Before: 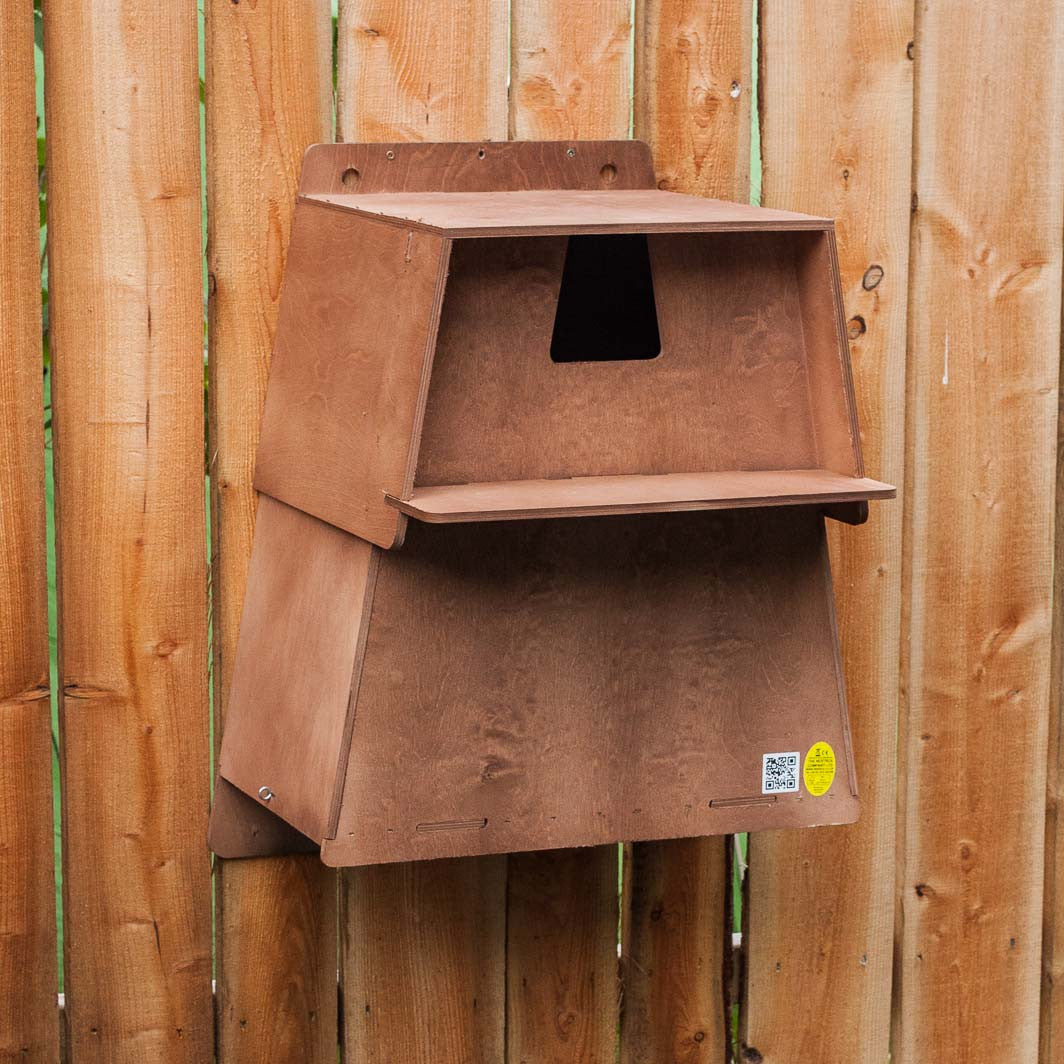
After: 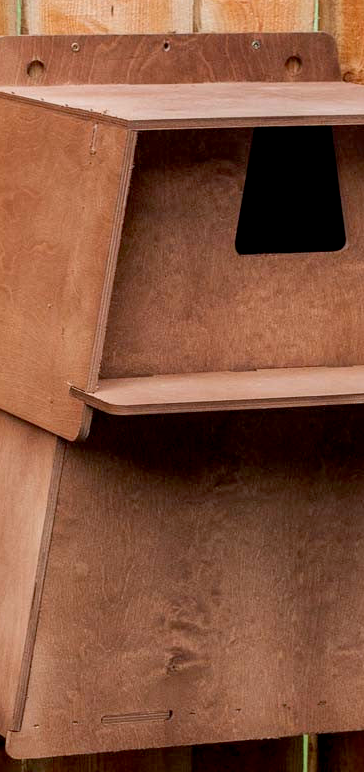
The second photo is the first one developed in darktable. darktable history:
crop and rotate: left 29.627%, top 10.212%, right 36.12%, bottom 17.218%
exposure: black level correction 0.01, exposure 0.011 EV, compensate exposure bias true, compensate highlight preservation false
local contrast: detail 109%
